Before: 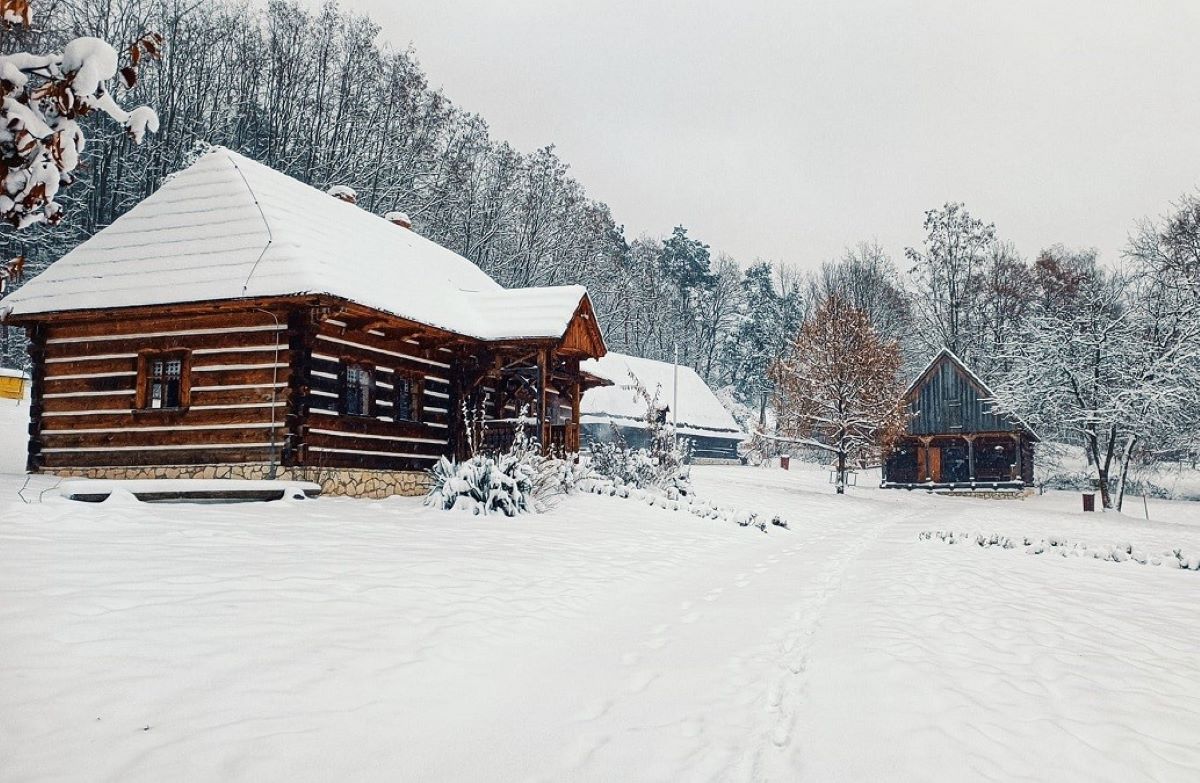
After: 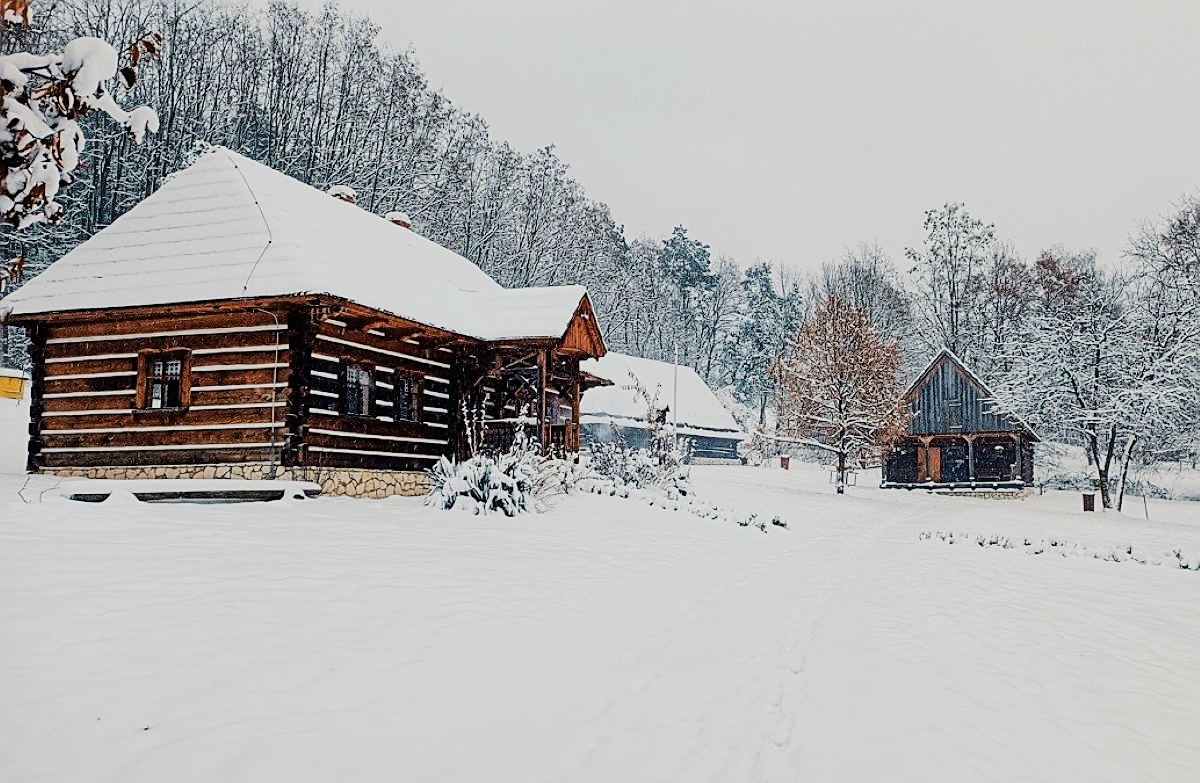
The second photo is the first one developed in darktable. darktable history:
filmic rgb: black relative exposure -7.15 EV, white relative exposure 5.36 EV, hardness 3.02
sharpen: on, module defaults
exposure: black level correction 0, exposure 0.5 EV, compensate exposure bias true, compensate highlight preservation false
